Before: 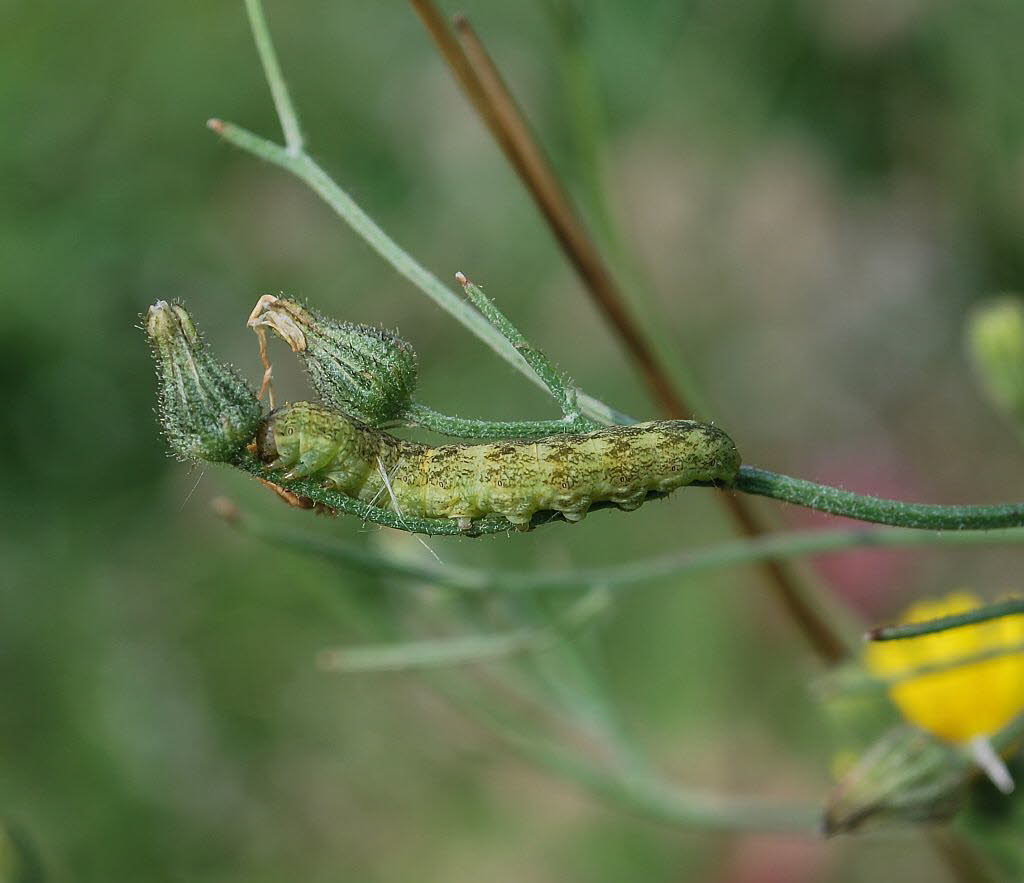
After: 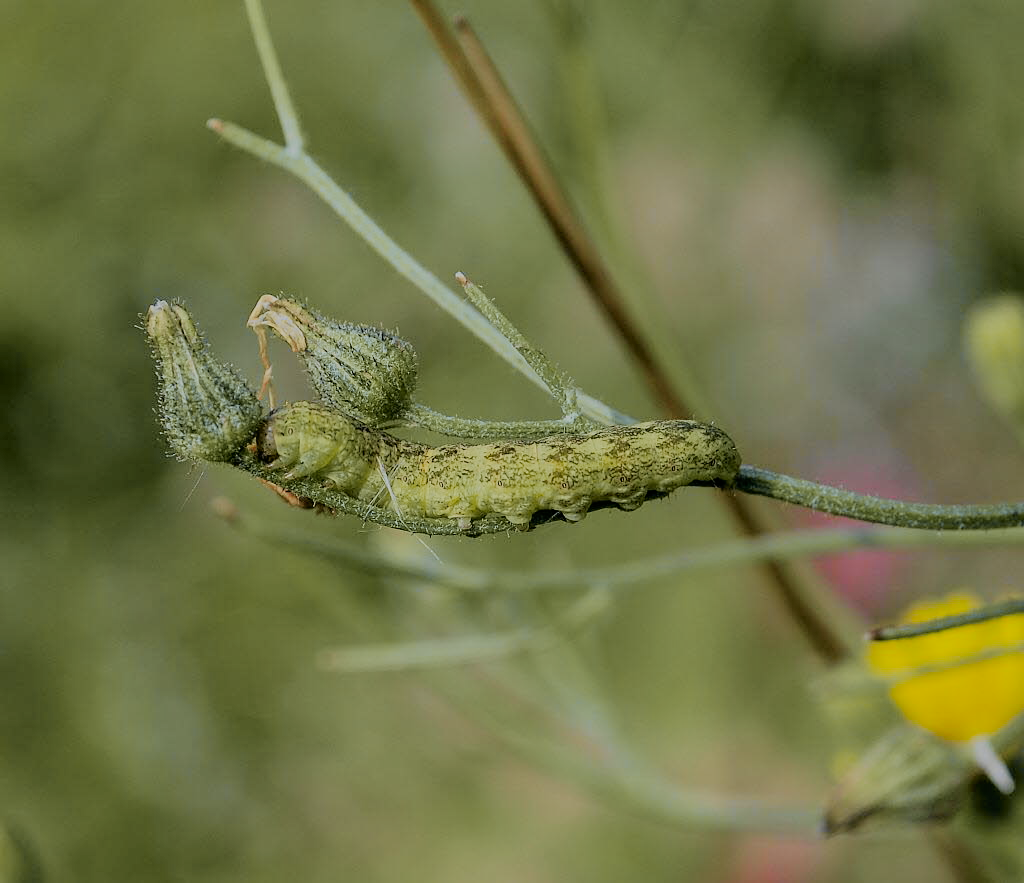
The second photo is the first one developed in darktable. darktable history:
filmic rgb: middle gray luminance 29.85%, black relative exposure -8.9 EV, white relative exposure 6.99 EV, target black luminance 0%, hardness 2.91, latitude 1.29%, contrast 0.961, highlights saturation mix 5.25%, shadows ↔ highlights balance 12.42%
tone curve: curves: ch0 [(0, 0) (0.07, 0.052) (0.23, 0.254) (0.486, 0.53) (0.822, 0.825) (0.994, 0.955)]; ch1 [(0, 0) (0.226, 0.261) (0.379, 0.442) (0.469, 0.472) (0.495, 0.495) (0.514, 0.504) (0.561, 0.568) (0.59, 0.612) (1, 1)]; ch2 [(0, 0) (0.269, 0.299) (0.459, 0.441) (0.498, 0.499) (0.523, 0.52) (0.551, 0.576) (0.629, 0.643) (0.659, 0.681) (0.718, 0.764) (1, 1)], color space Lab, independent channels, preserve colors none
